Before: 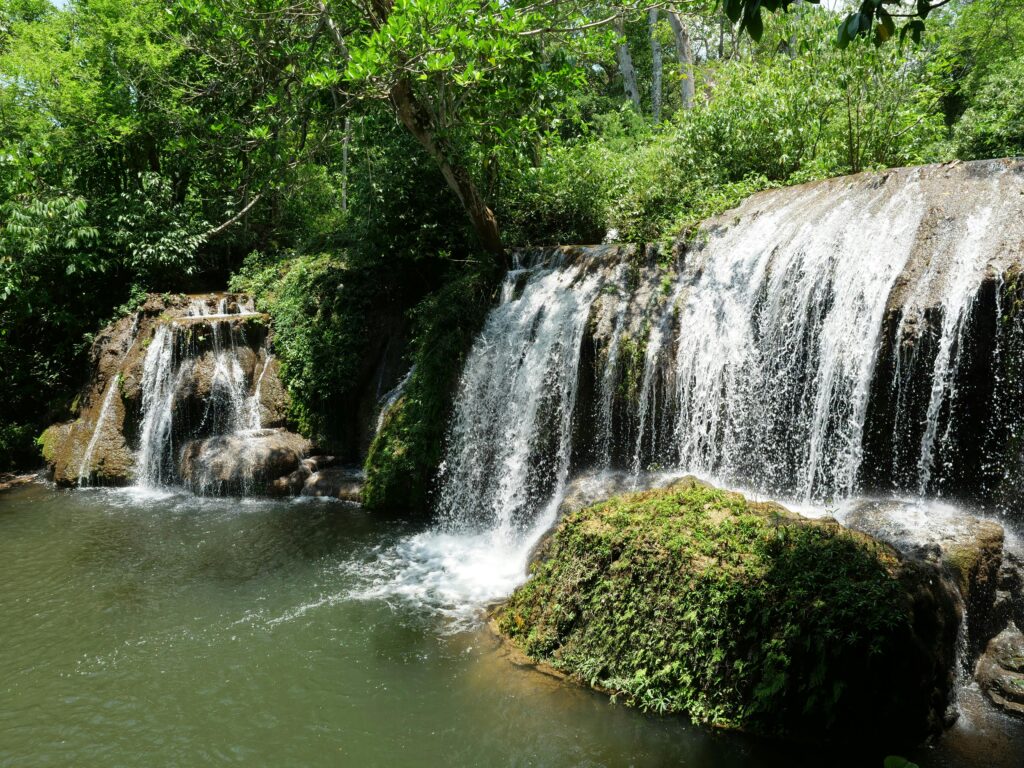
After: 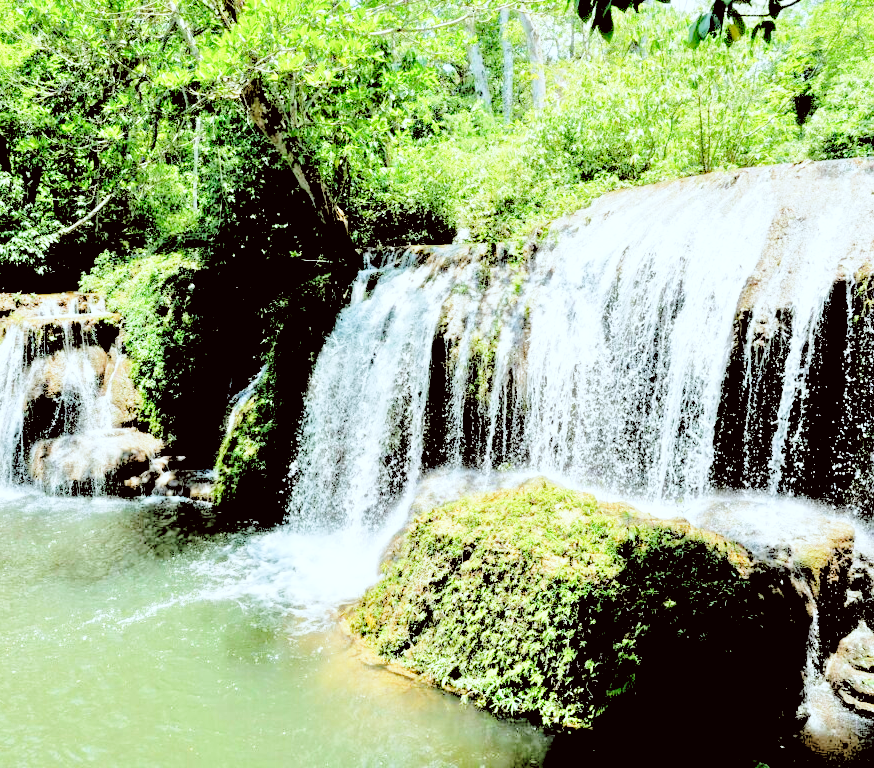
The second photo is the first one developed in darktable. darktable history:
base curve: curves: ch0 [(0, 0) (0.028, 0.03) (0.121, 0.232) (0.46, 0.748) (0.859, 0.968) (1, 1)], preserve colors none
color correction: highlights a* -3.28, highlights b* -6.24, shadows a* 3.1, shadows b* 5.19
crop and rotate: left 14.584%
rgb levels: levels [[0.027, 0.429, 0.996], [0, 0.5, 1], [0, 0.5, 1]]
tone equalizer: -7 EV 0.15 EV, -6 EV 0.6 EV, -5 EV 1.15 EV, -4 EV 1.33 EV, -3 EV 1.15 EV, -2 EV 0.6 EV, -1 EV 0.15 EV, mask exposure compensation -0.5 EV
